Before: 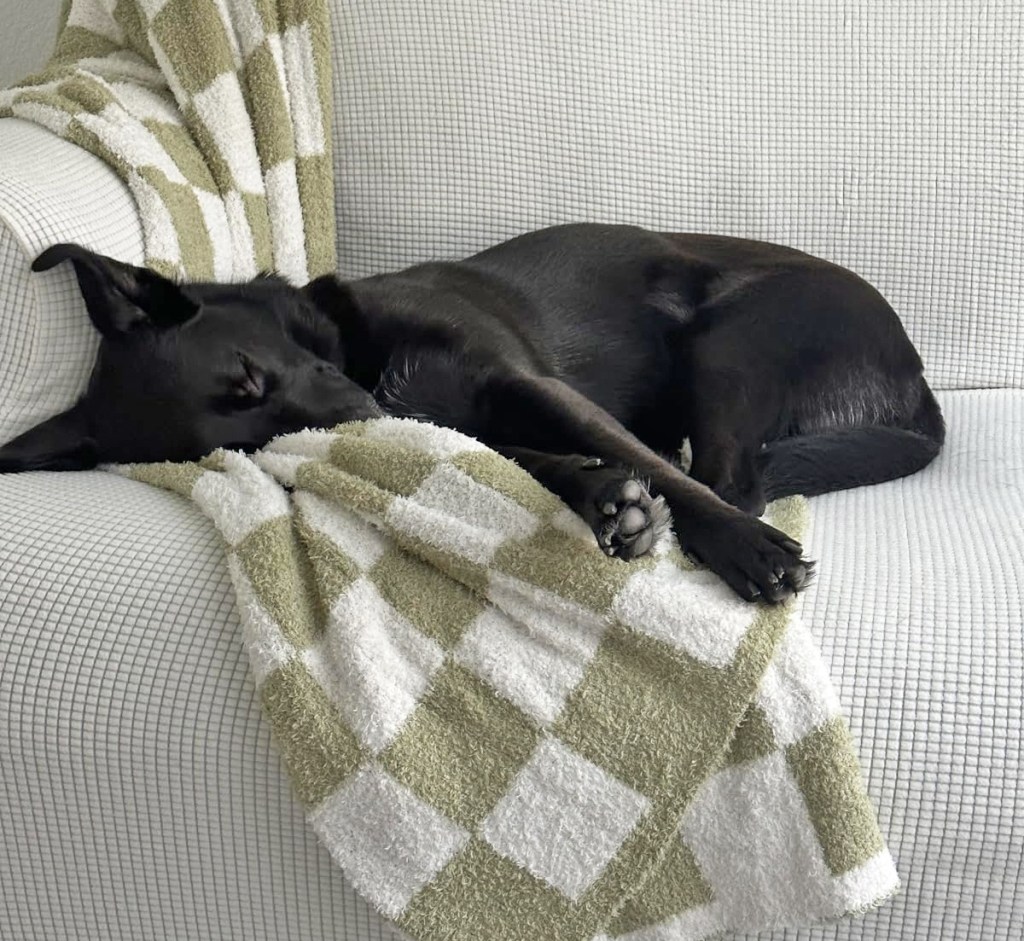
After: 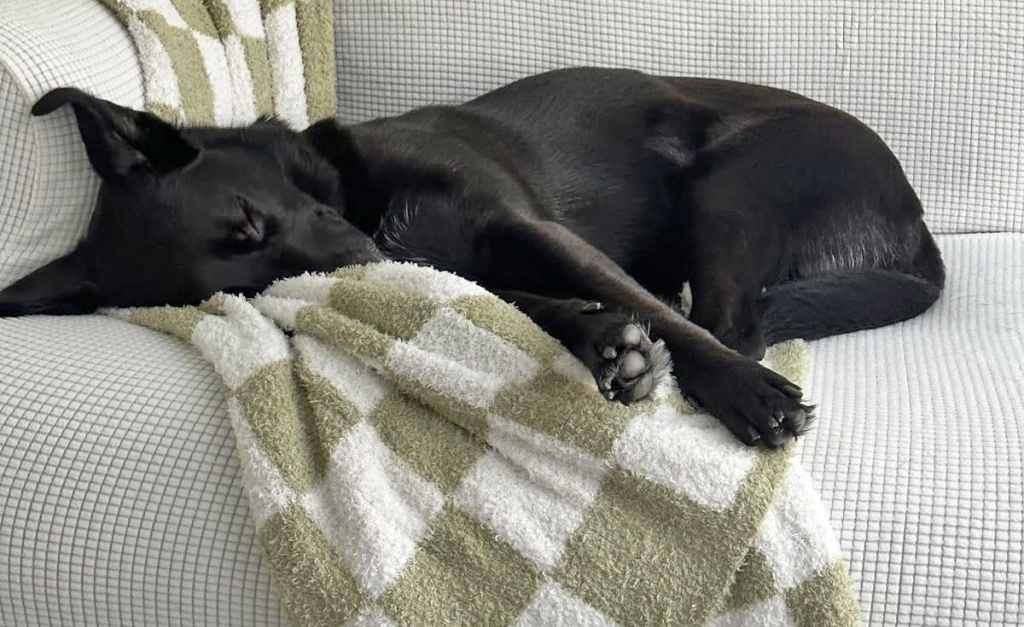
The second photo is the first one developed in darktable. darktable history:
crop: top 16.584%, bottom 16.776%
